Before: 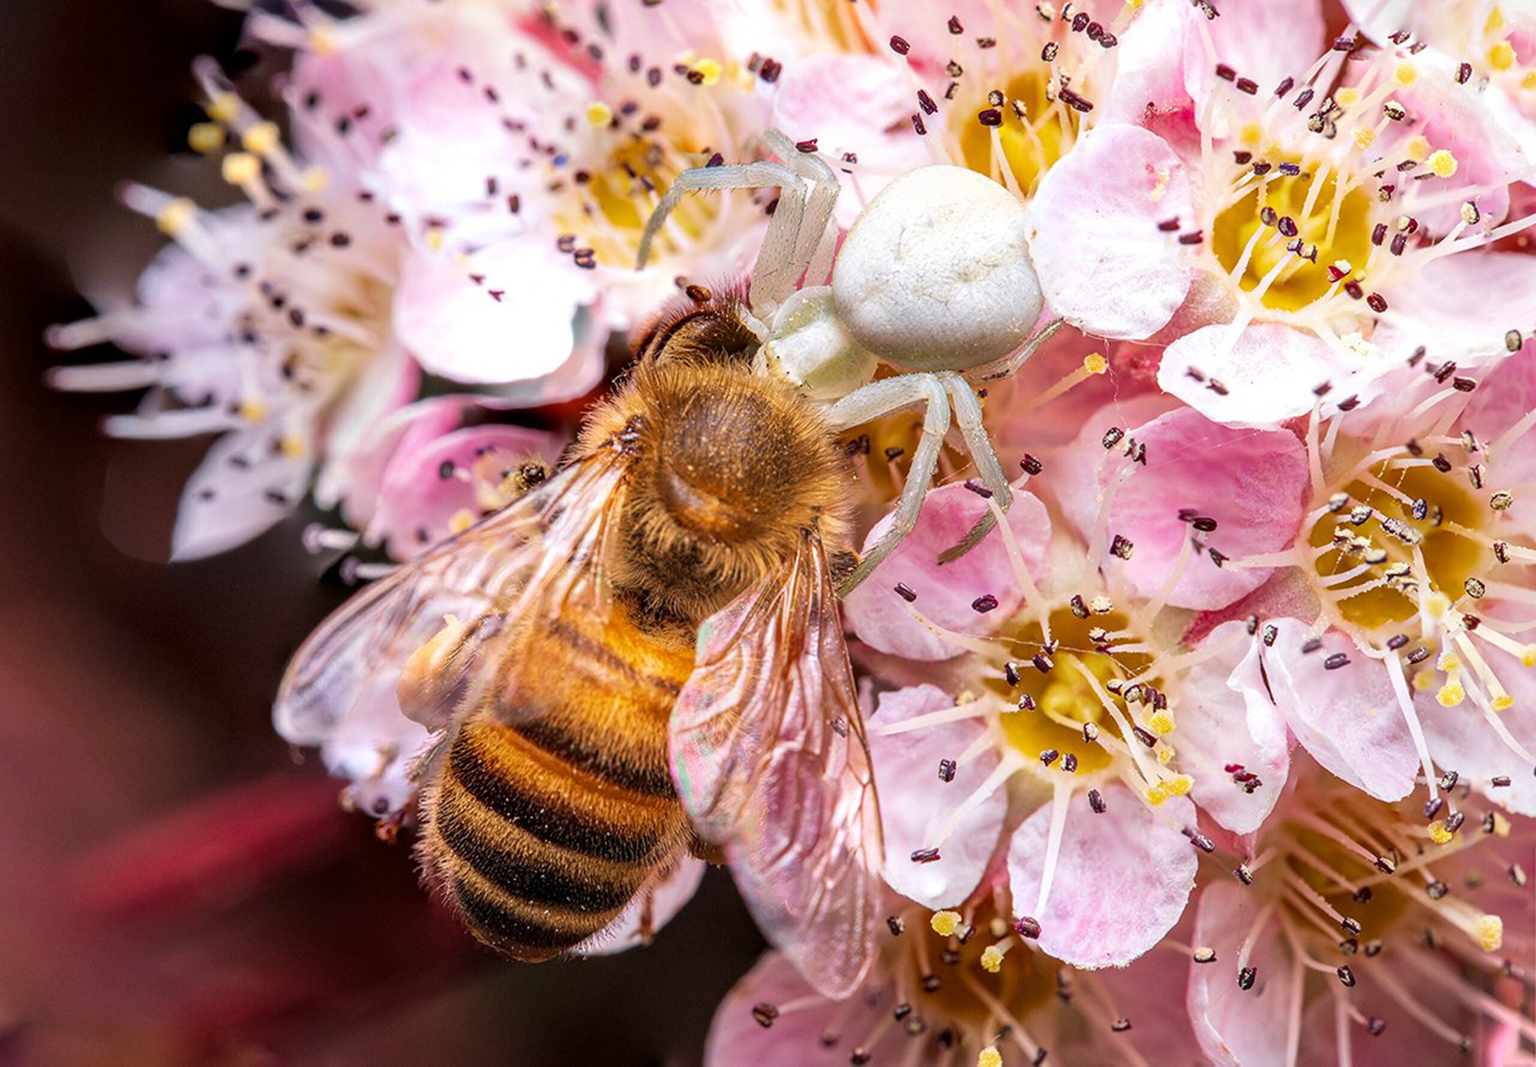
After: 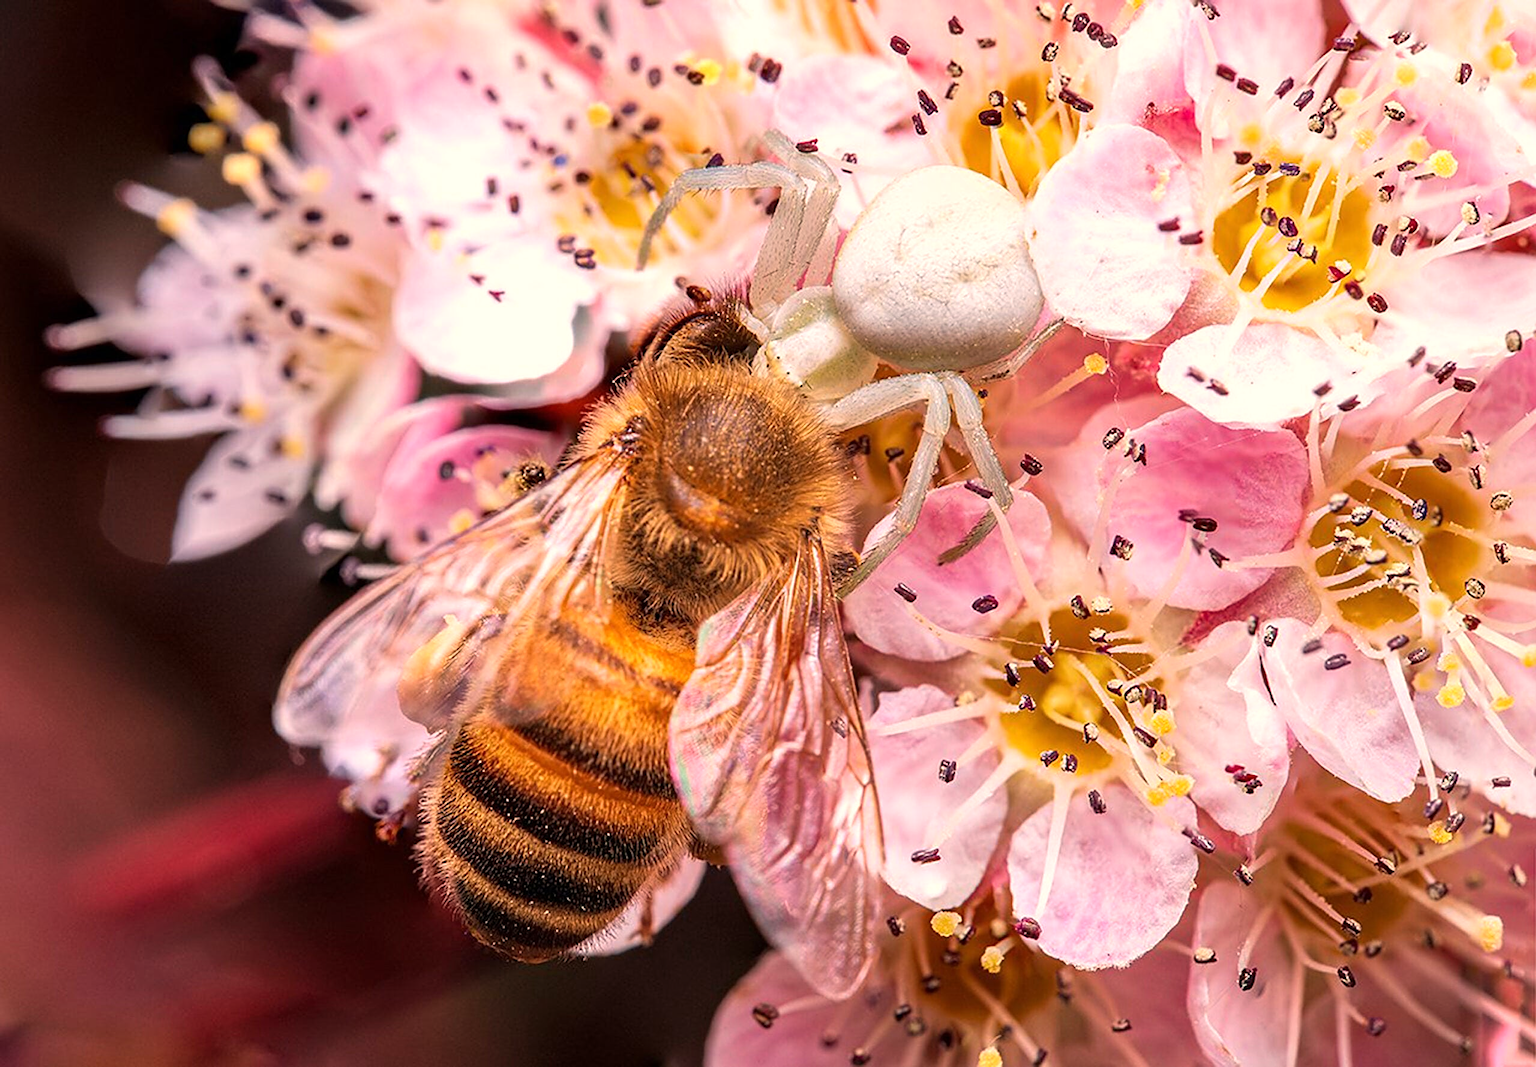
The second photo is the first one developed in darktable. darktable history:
sharpen: on, module defaults
tone equalizer: -7 EV 0.13 EV, smoothing diameter 25%, edges refinement/feathering 10, preserve details guided filter
white balance: red 1.127, blue 0.943
